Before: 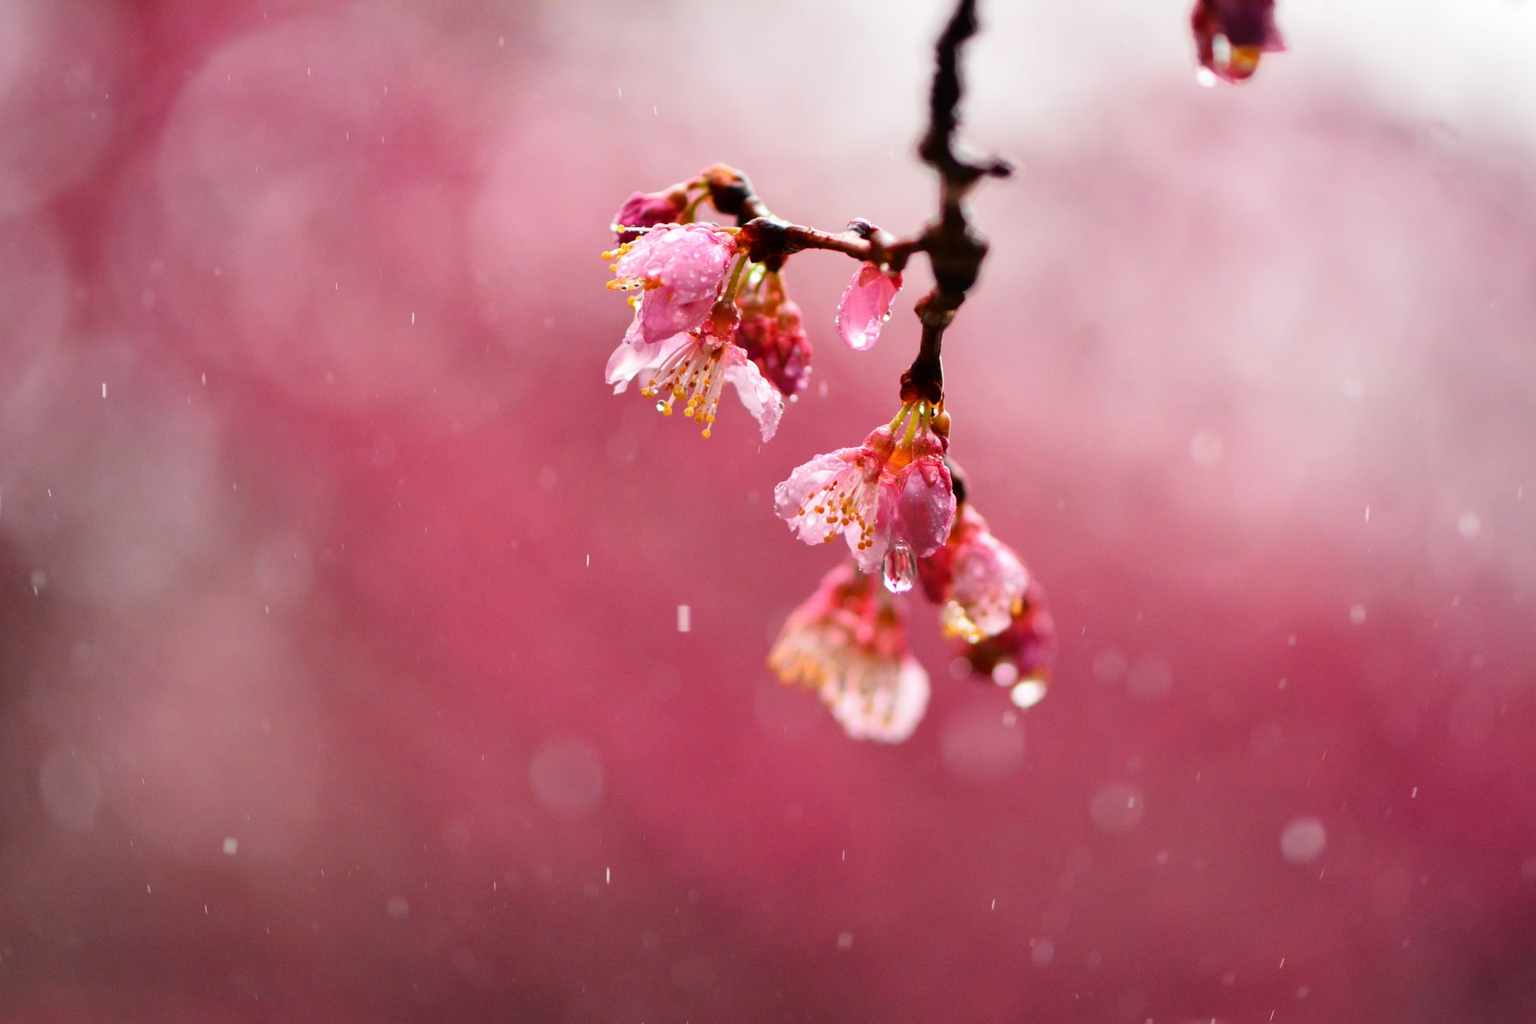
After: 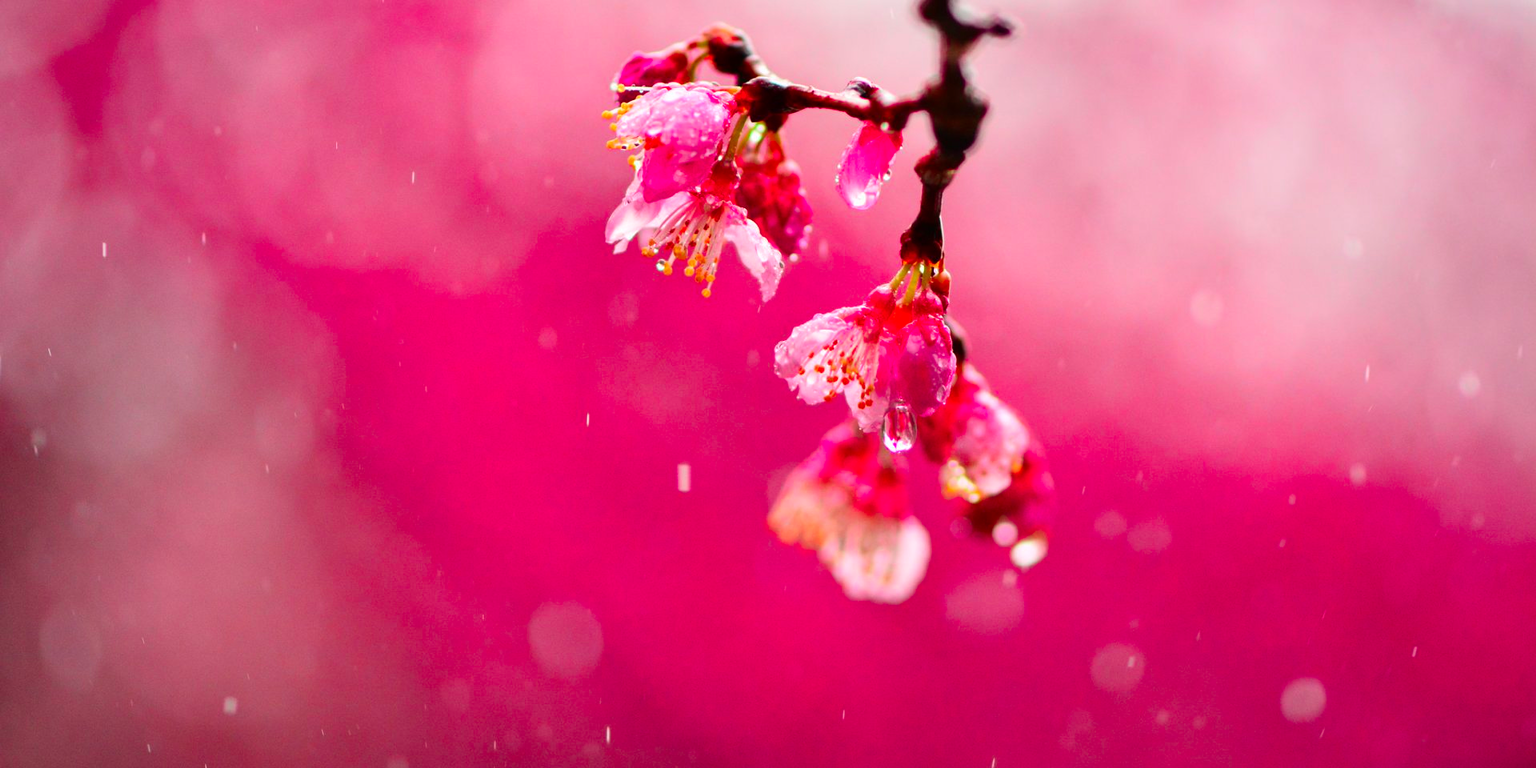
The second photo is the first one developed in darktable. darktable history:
crop: top 13.819%, bottom 11.169%
color contrast: green-magenta contrast 1.73, blue-yellow contrast 1.15
